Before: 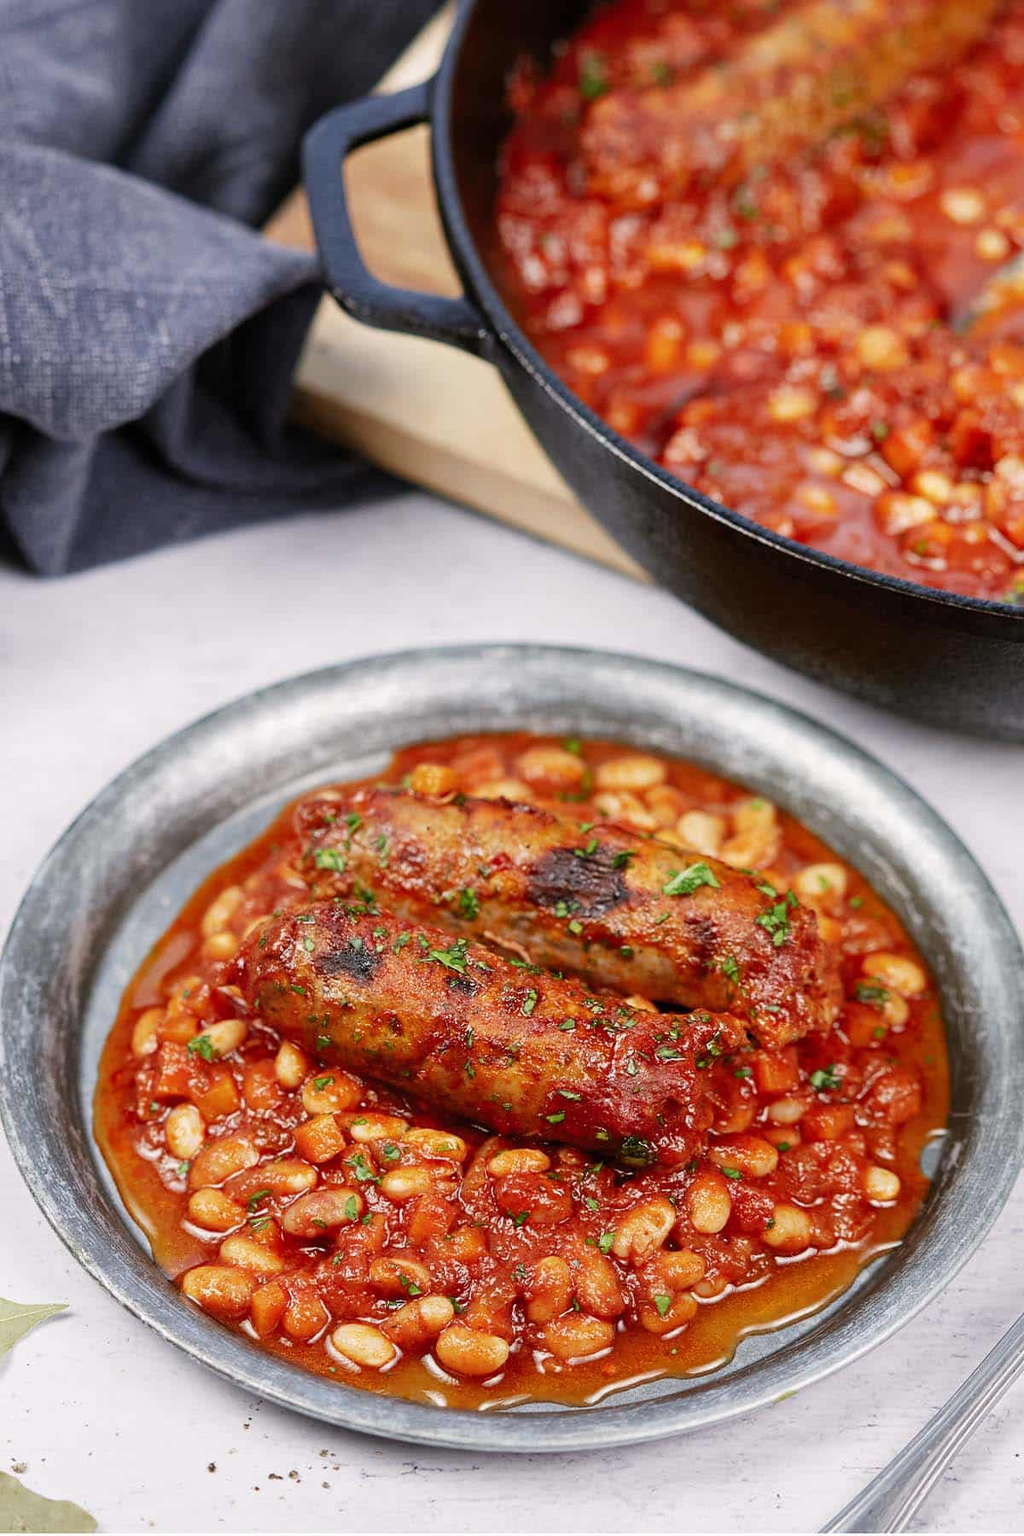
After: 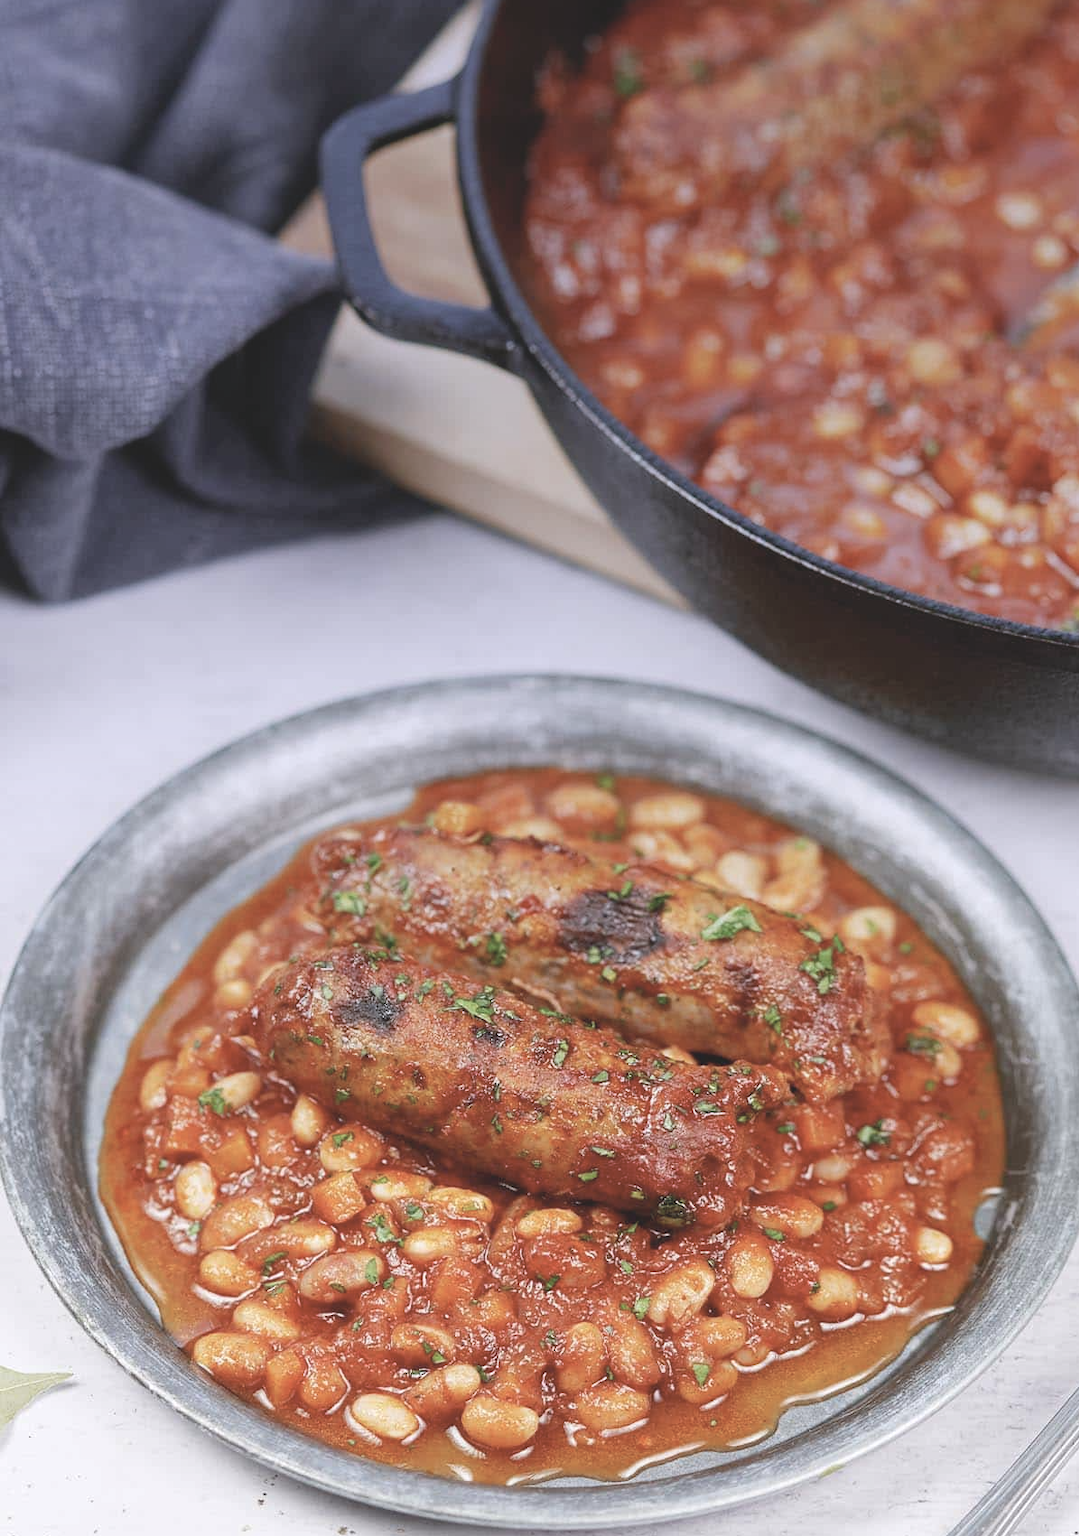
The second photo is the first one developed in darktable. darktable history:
contrast brightness saturation: contrast -0.26, saturation -0.43
crop: top 0.448%, right 0.264%, bottom 5.045%
exposure: black level correction 0, exposure 0.7 EV, compensate exposure bias true, compensate highlight preservation false
graduated density: hue 238.83°, saturation 50%
white balance: red 0.988, blue 1.017
